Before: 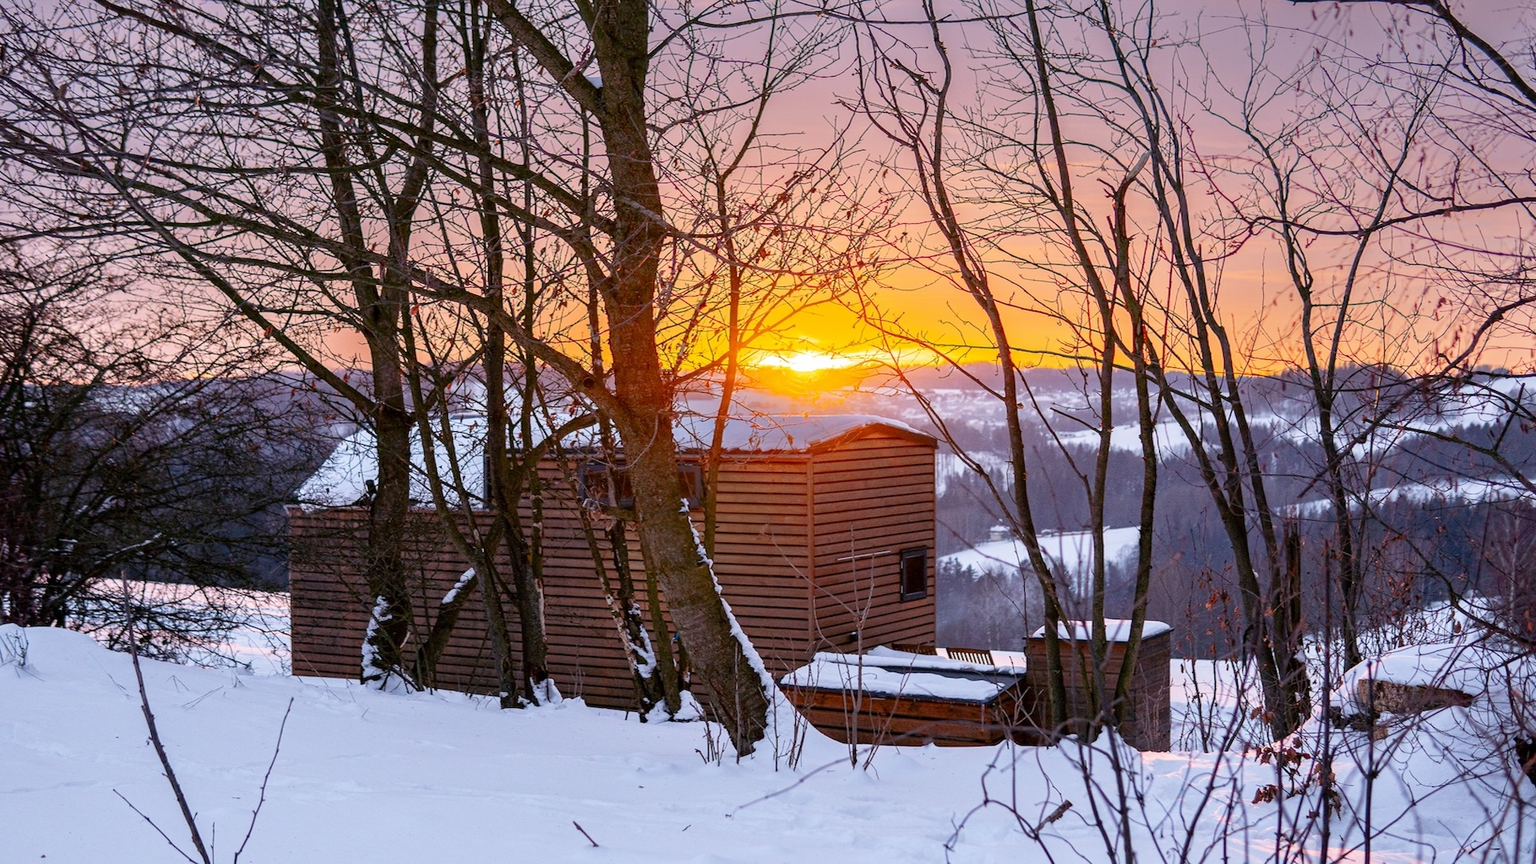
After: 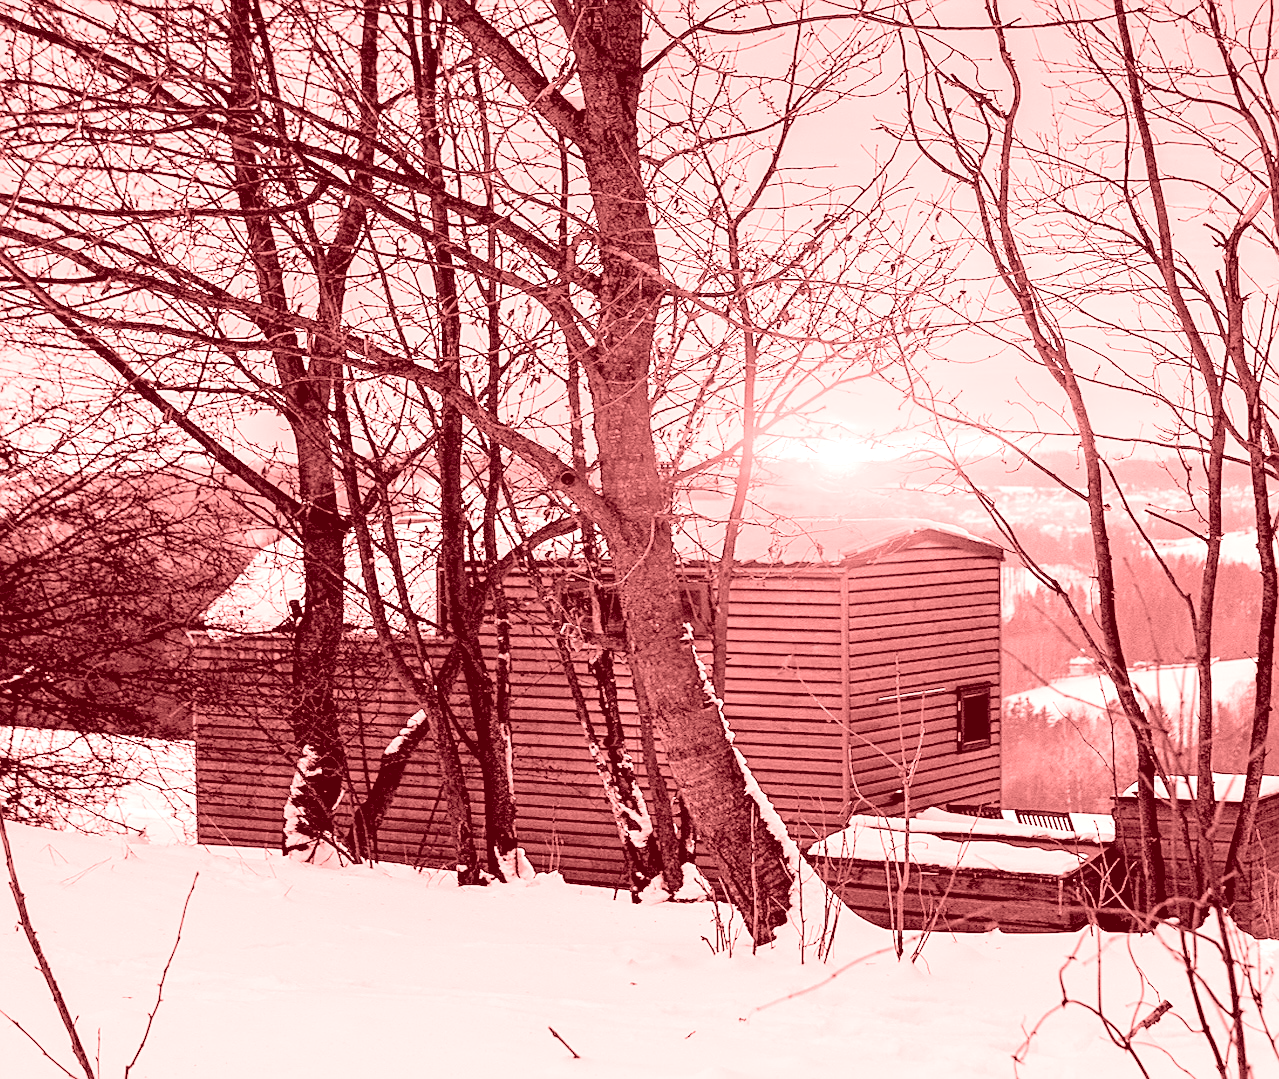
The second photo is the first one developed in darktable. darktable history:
crop and rotate: left 8.786%, right 24.548%
exposure: compensate highlight preservation false
color balance rgb: linear chroma grading › shadows -2.2%, linear chroma grading › highlights -15%, linear chroma grading › global chroma -10%, linear chroma grading › mid-tones -10%, perceptual saturation grading › global saturation 45%, perceptual saturation grading › highlights -50%, perceptual saturation grading › shadows 30%, perceptual brilliance grading › global brilliance 18%, global vibrance 45%
colorize: saturation 60%, source mix 100%
filmic rgb: black relative exposure -7.65 EV, white relative exposure 4.56 EV, hardness 3.61
sharpen: on, module defaults
levels: black 3.83%, white 90.64%, levels [0.044, 0.416, 0.908]
